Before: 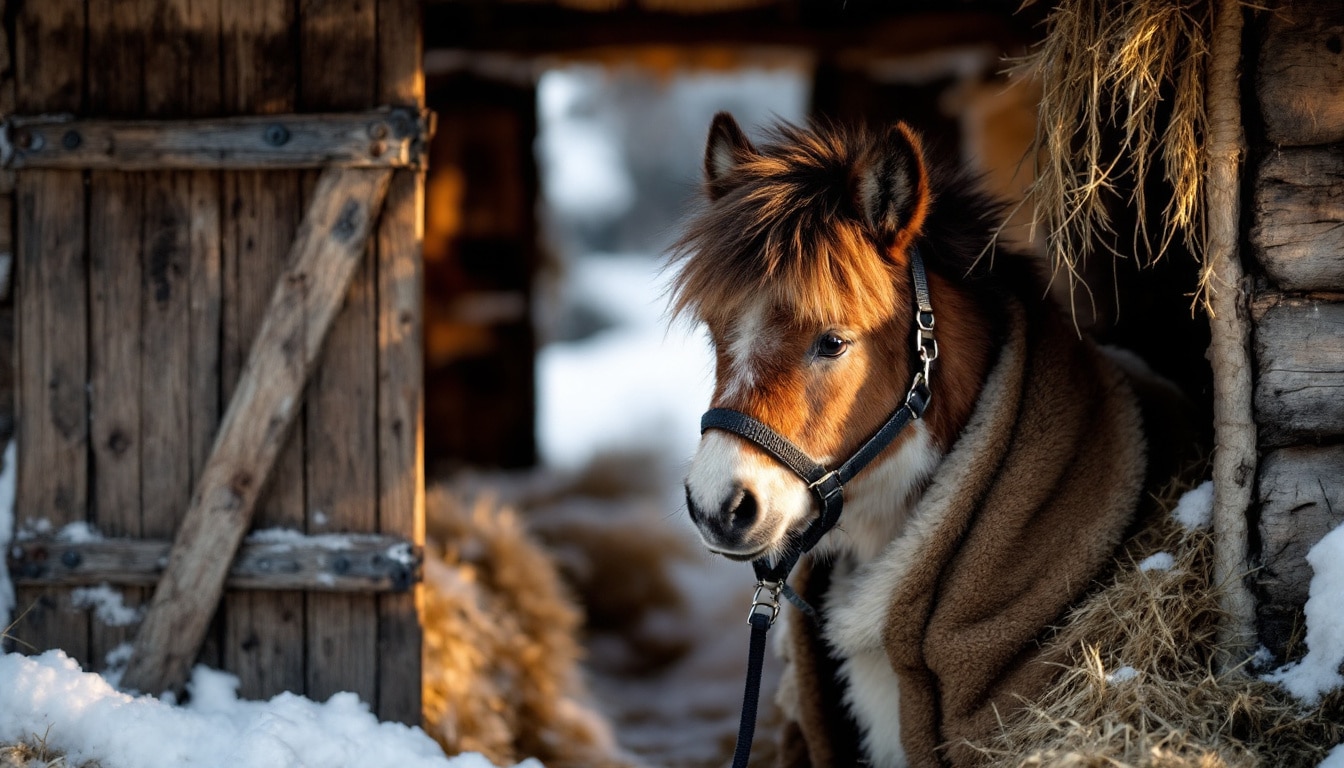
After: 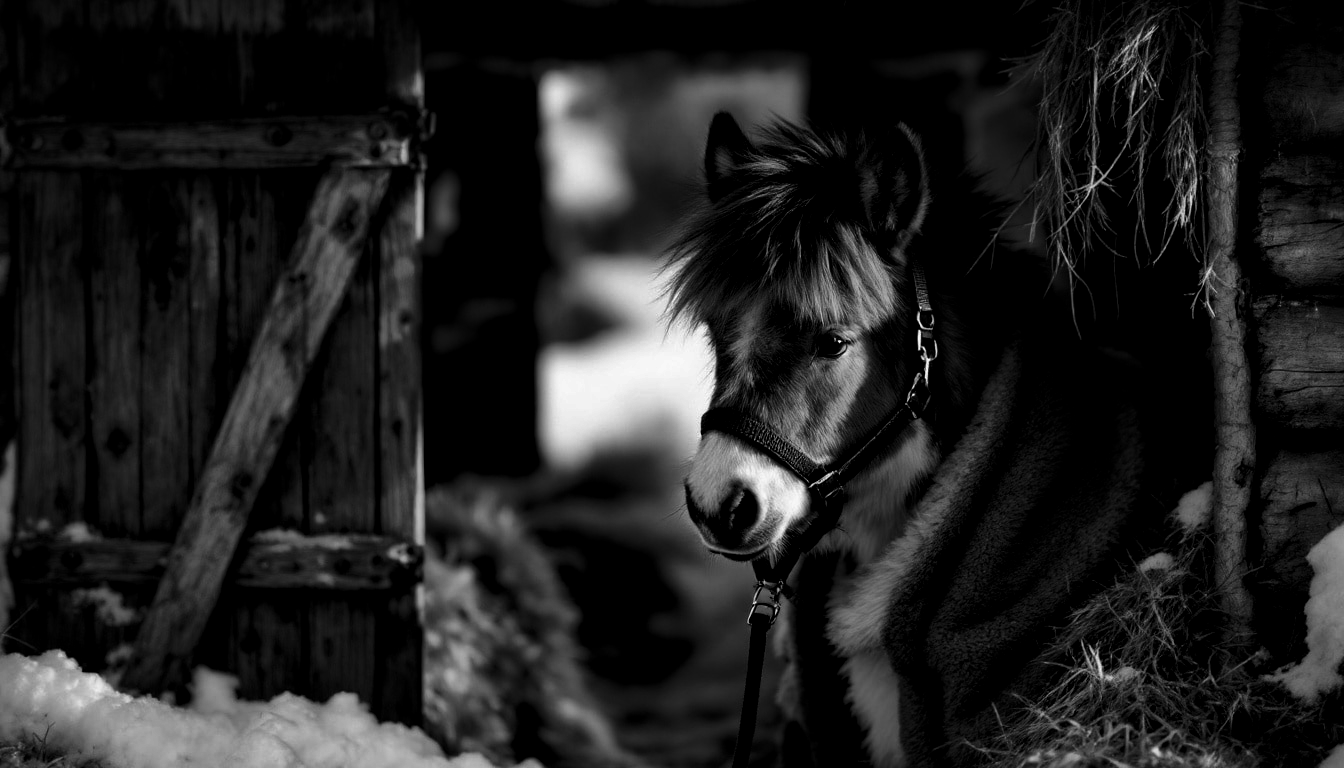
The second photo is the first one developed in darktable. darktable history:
local contrast: mode bilateral grid, contrast 25, coarseness 60, detail 151%, midtone range 0.2
contrast brightness saturation: contrast -0.03, brightness -0.59, saturation -1
white balance: red 0.988, blue 1.017
